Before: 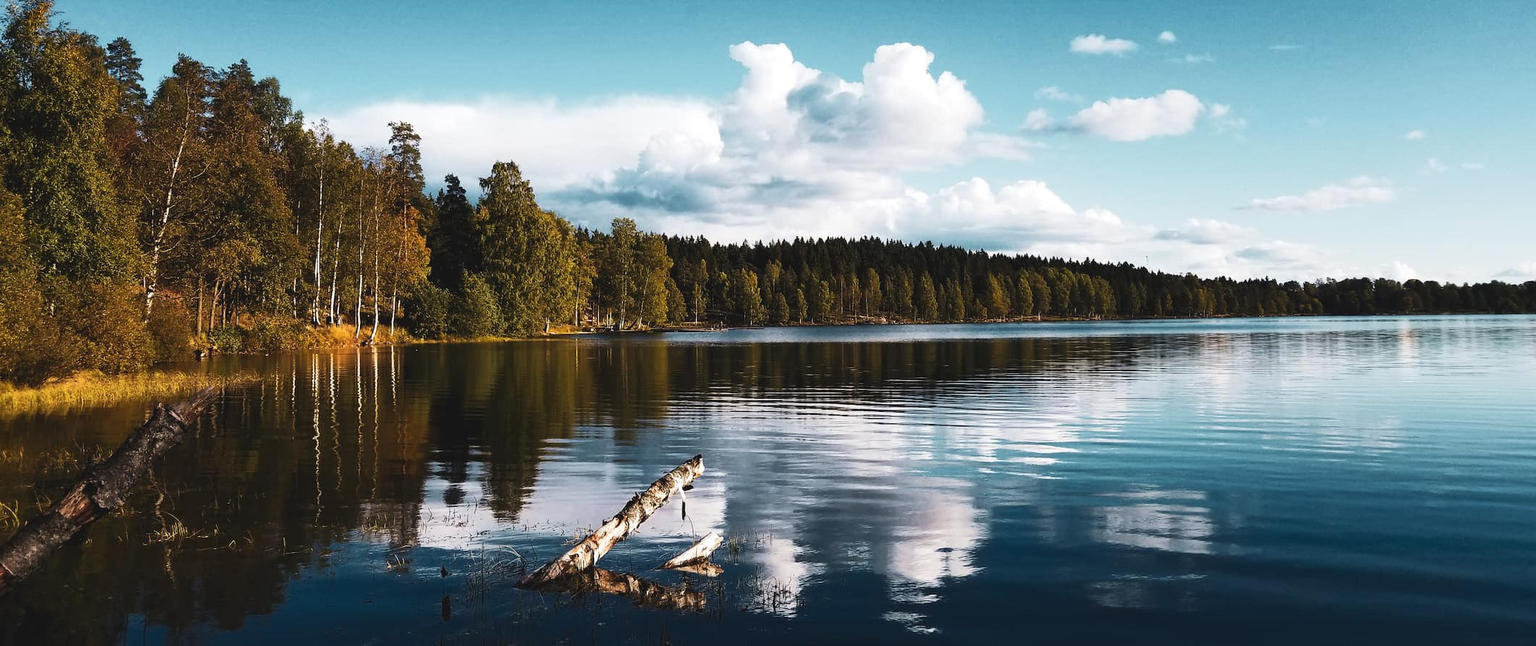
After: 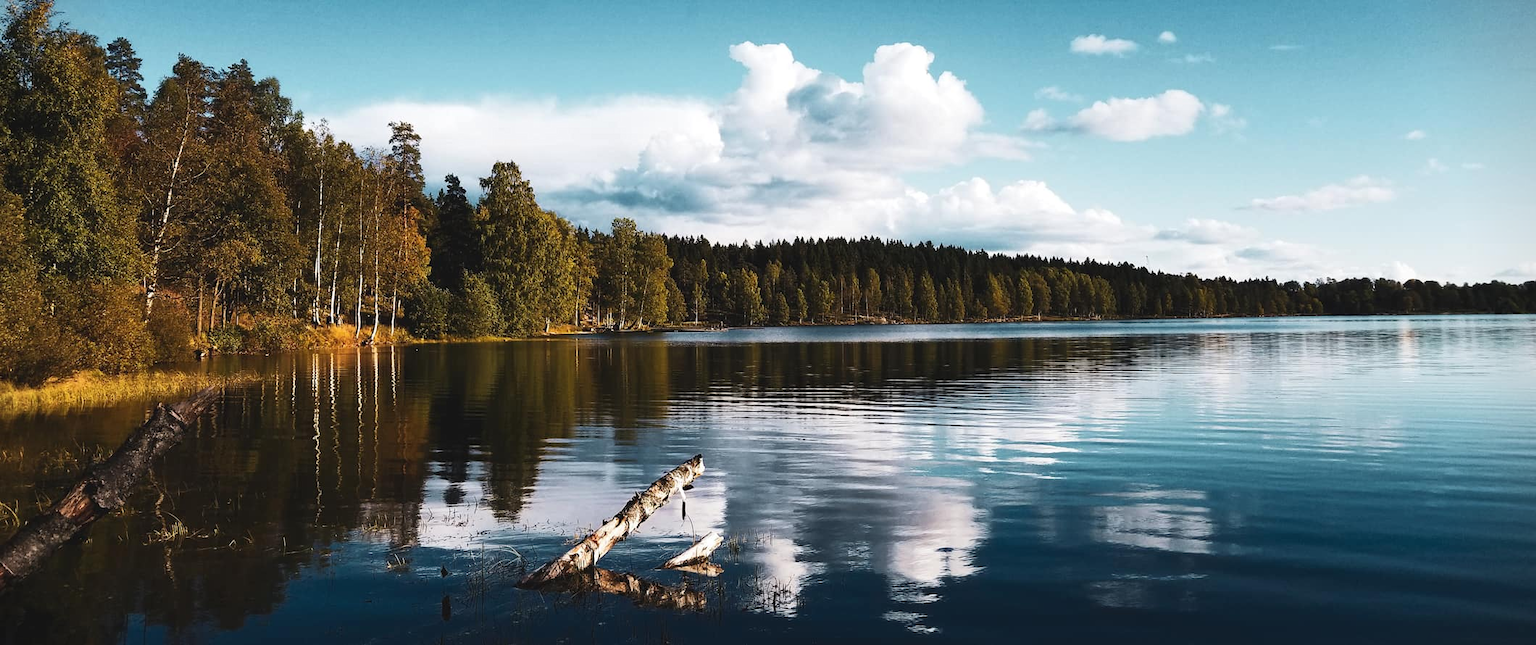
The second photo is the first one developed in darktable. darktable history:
contrast brightness saturation: contrast 0.05
vignetting: fall-off start 92.6%, brightness -0.52, saturation -0.51, center (-0.012, 0)
